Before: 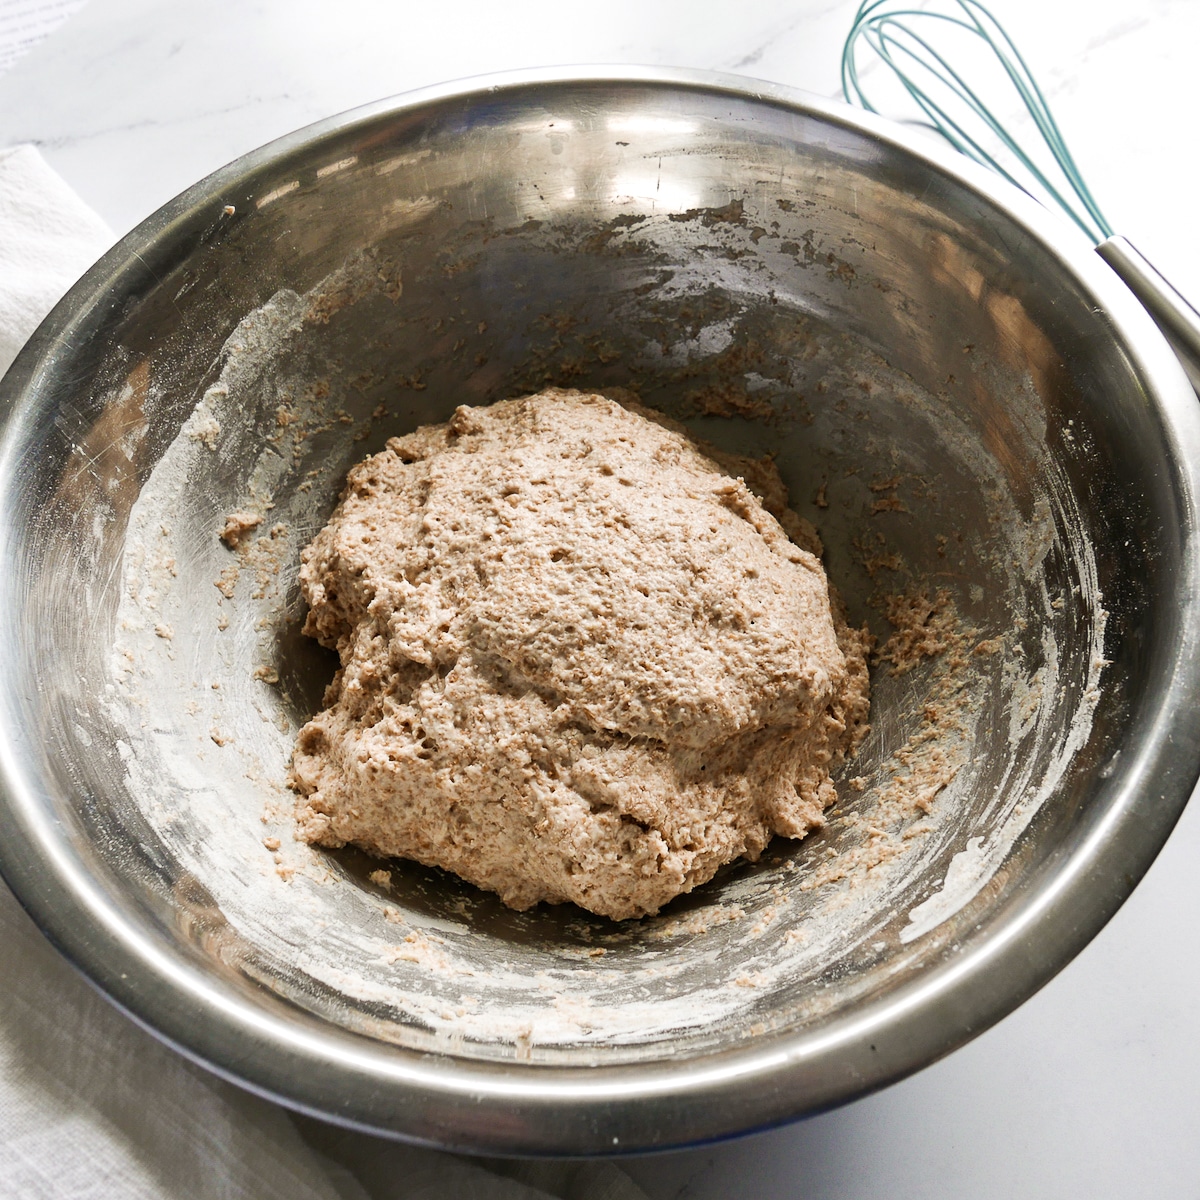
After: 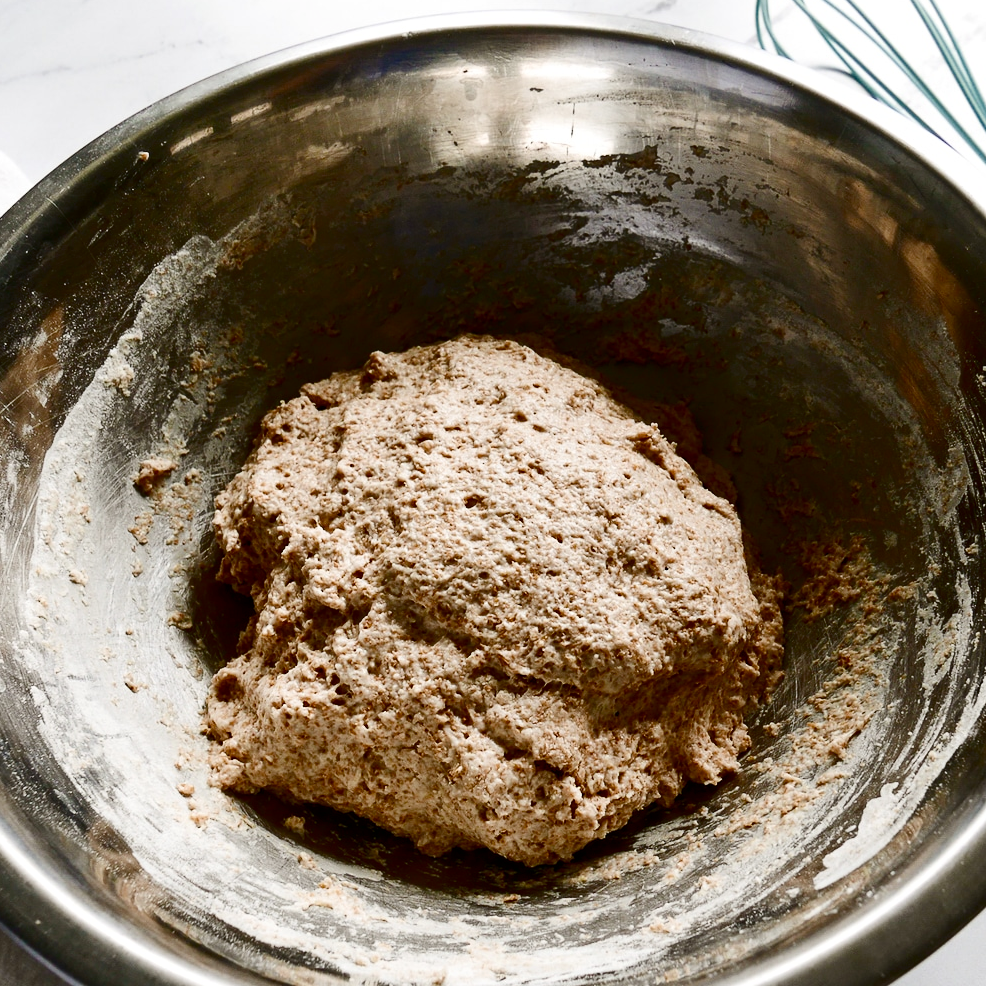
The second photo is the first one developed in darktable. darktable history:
contrast brightness saturation: contrast 0.19, brightness -0.24, saturation 0.11
color balance rgb: perceptual saturation grading › global saturation 20%, perceptual saturation grading › highlights -25%, perceptual saturation grading › shadows 50%, global vibrance -25%
crop and rotate: left 7.196%, top 4.574%, right 10.605%, bottom 13.178%
